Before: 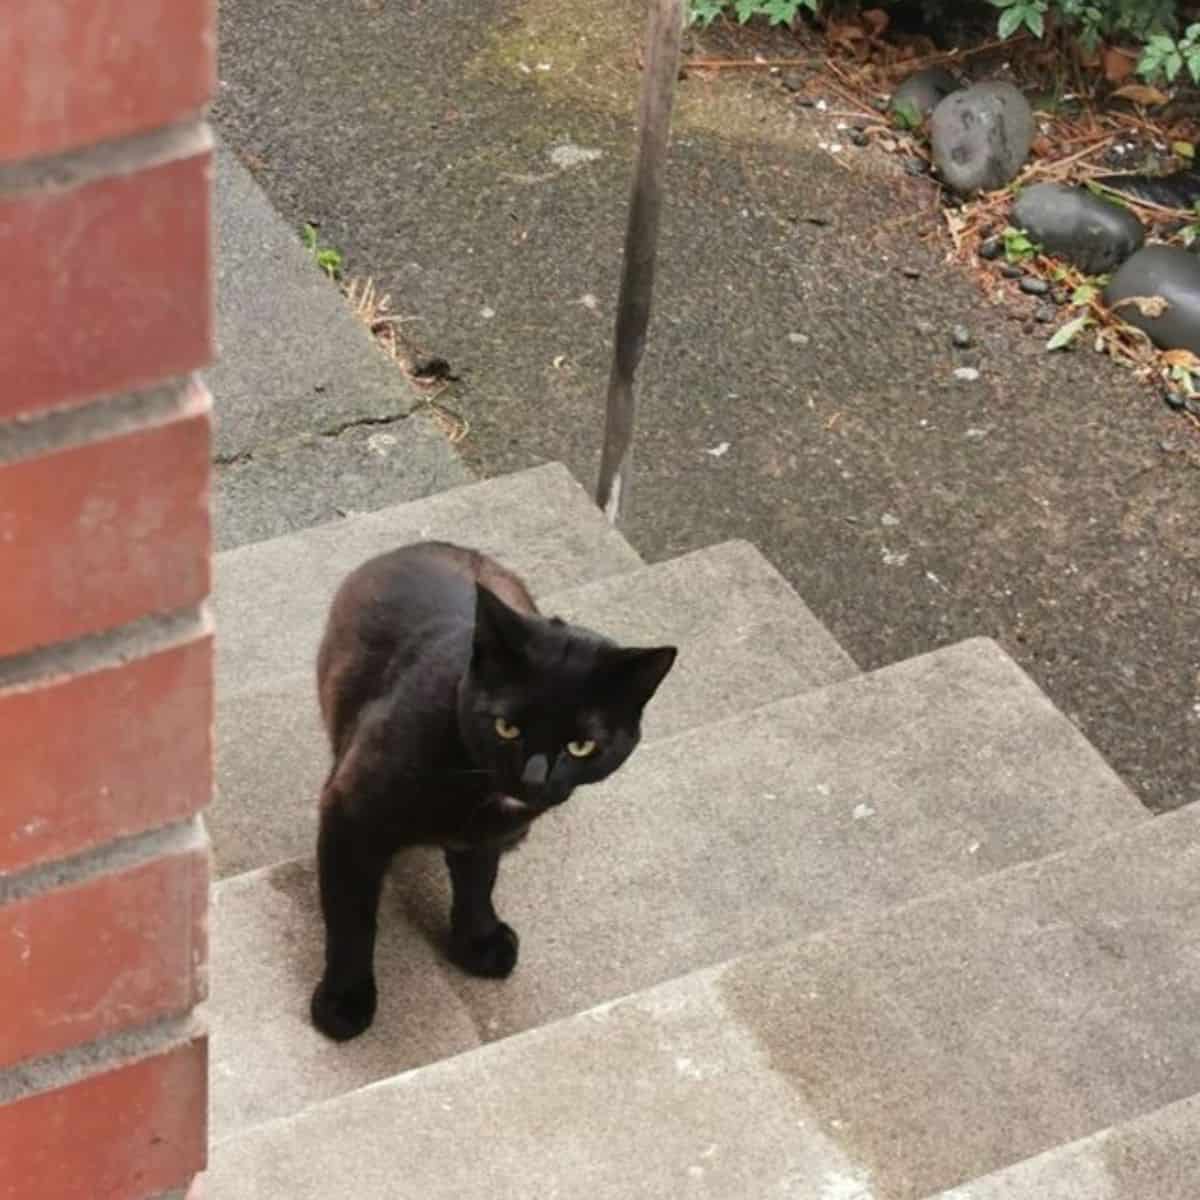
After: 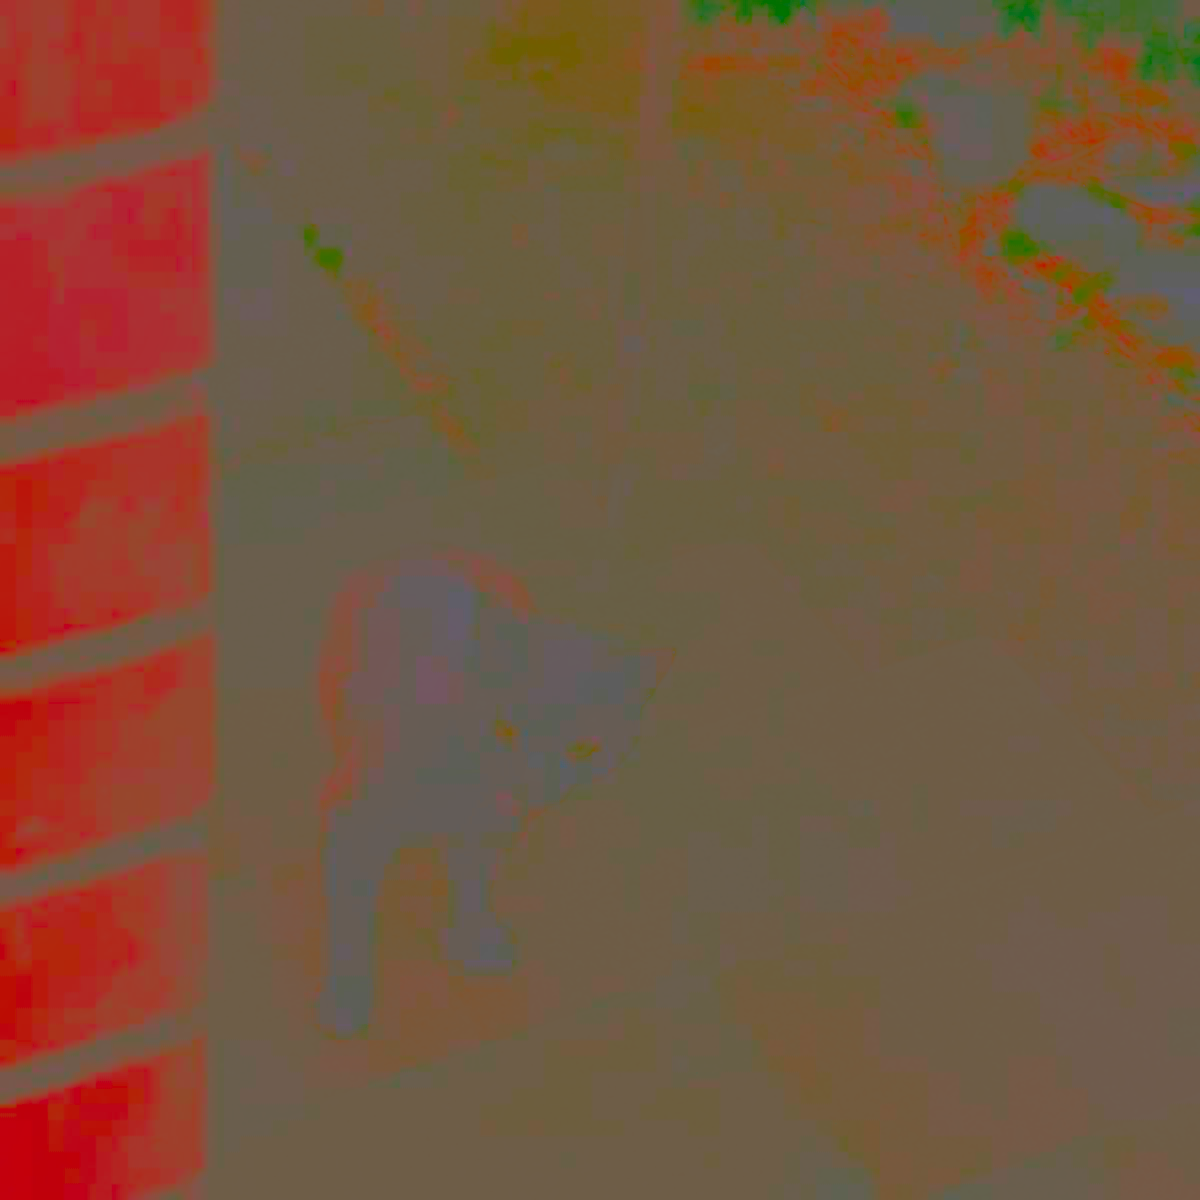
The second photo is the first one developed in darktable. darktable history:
contrast brightness saturation: contrast -0.988, brightness -0.156, saturation 0.758
tone equalizer: -7 EV 0.162 EV, -6 EV 0.605 EV, -5 EV 1.17 EV, -4 EV 1.29 EV, -3 EV 1.18 EV, -2 EV 0.6 EV, -1 EV 0.156 EV
sharpen: on, module defaults
